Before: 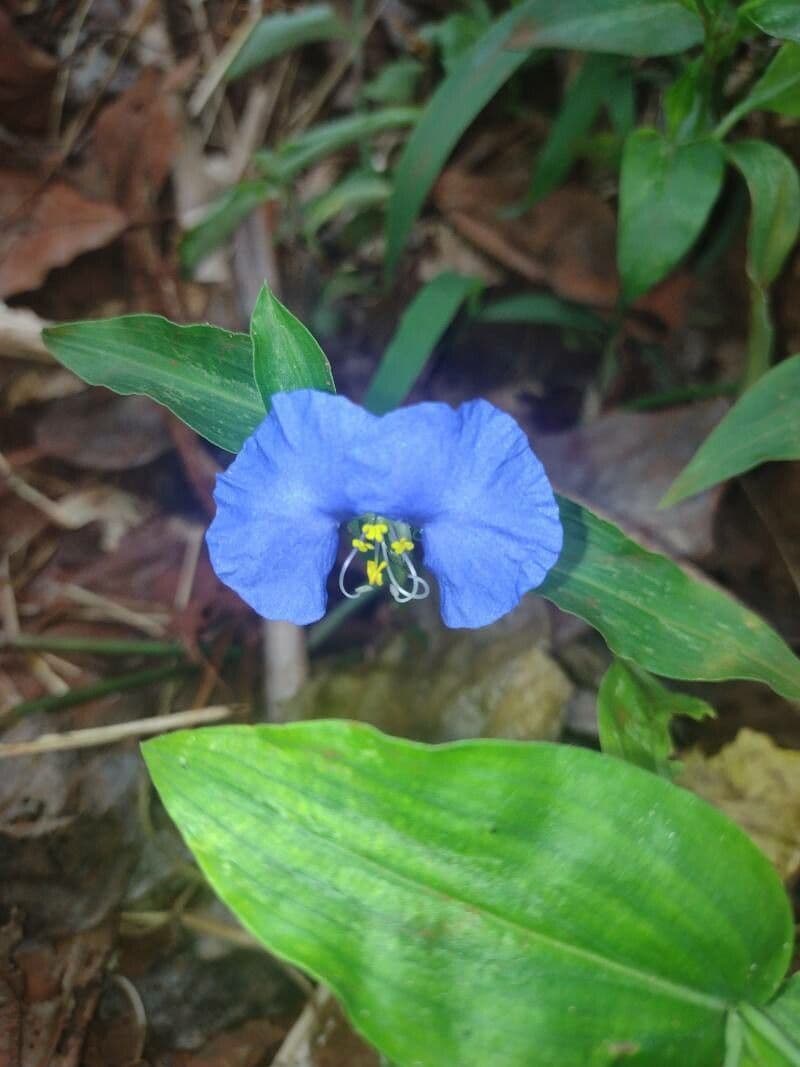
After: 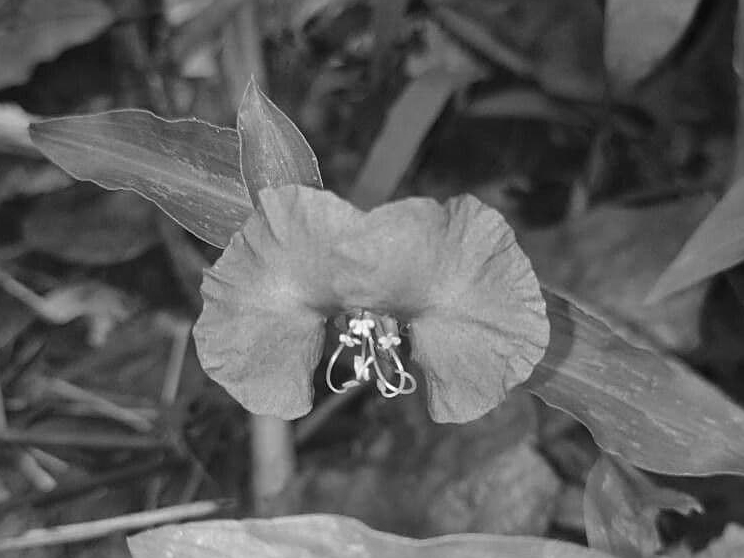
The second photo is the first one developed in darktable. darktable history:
tone equalizer: on, module defaults
sharpen: on, module defaults
monochrome: on, module defaults
levels: levels [0, 0.492, 0.984]
color correction: highlights a* -2.73, highlights b* -2.09, shadows a* 2.41, shadows b* 2.73
contrast brightness saturation: brightness -0.02, saturation 0.35
crop: left 1.744%, top 19.225%, right 5.069%, bottom 28.357%
